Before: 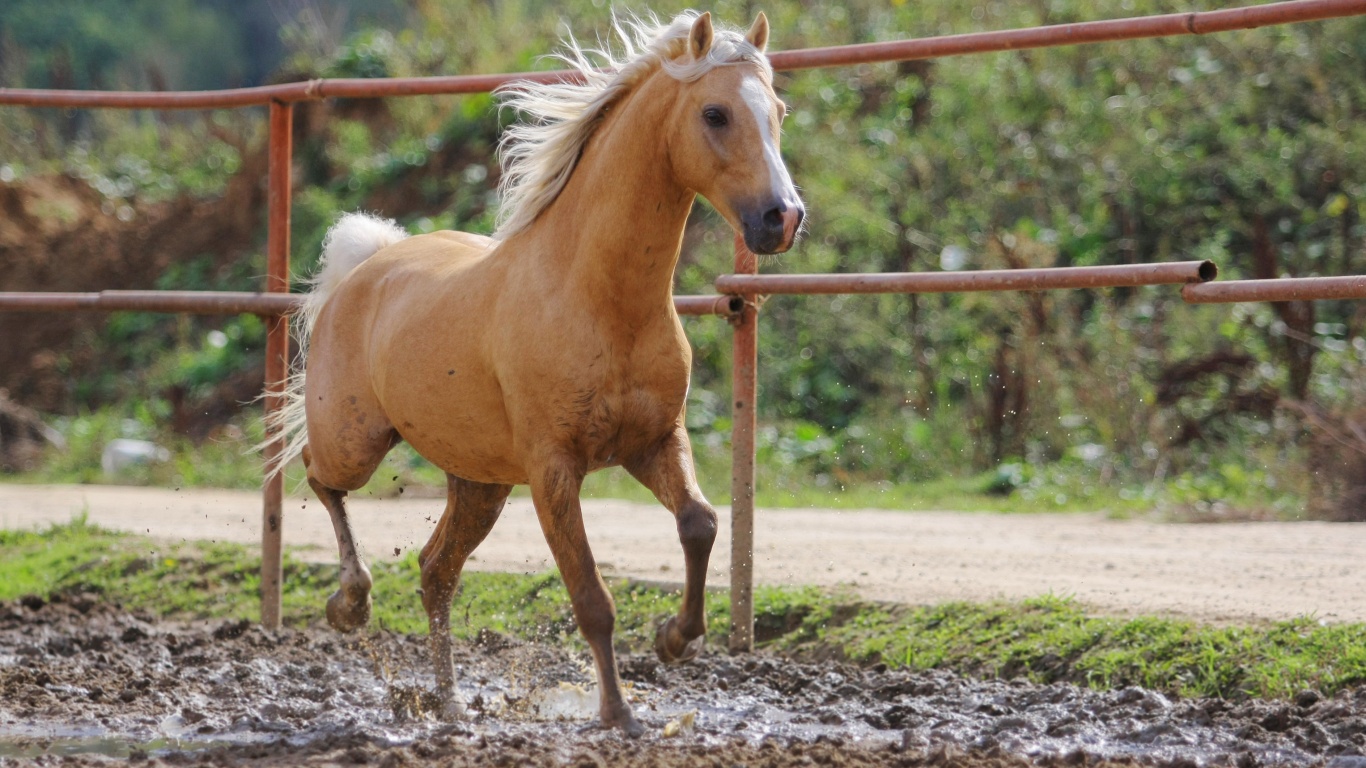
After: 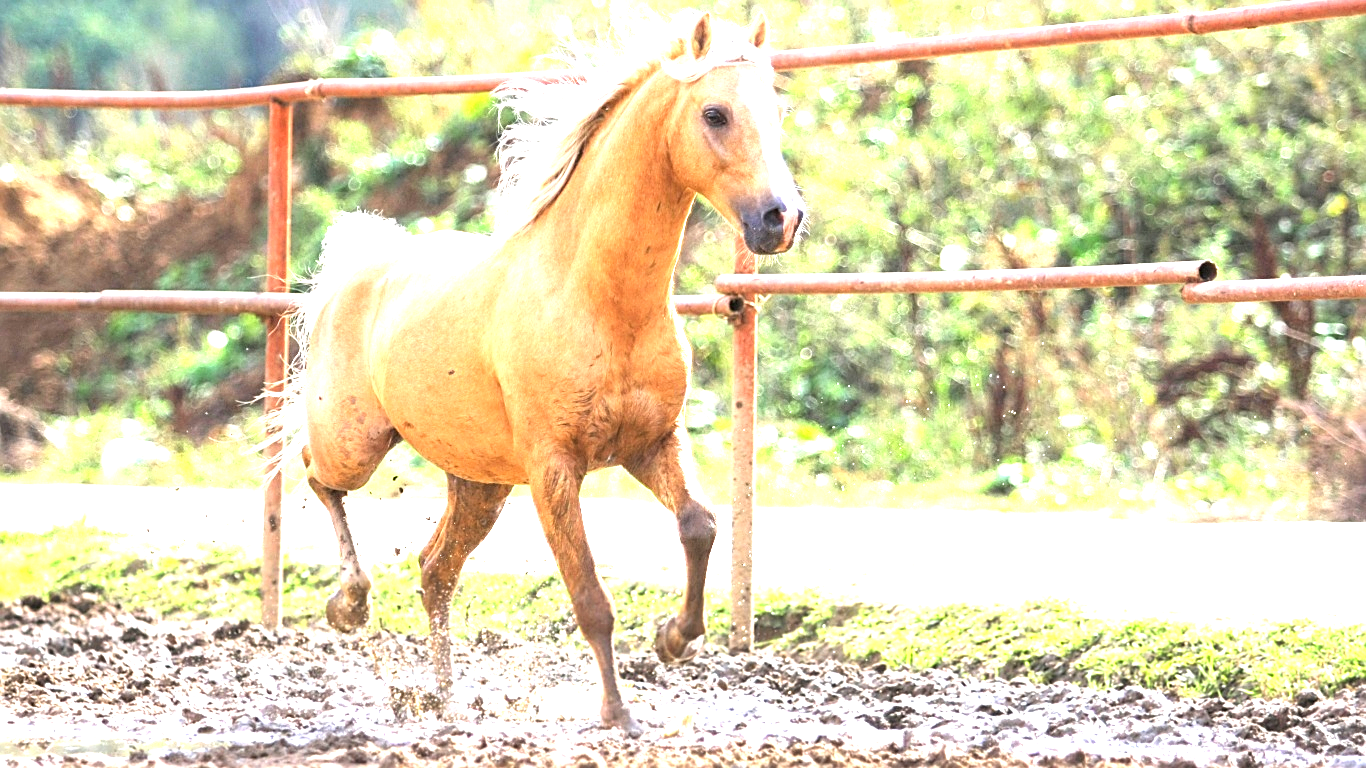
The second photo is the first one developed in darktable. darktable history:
sharpen: on, module defaults
tone equalizer: -8 EV -0.719 EV, -7 EV -0.738 EV, -6 EV -0.564 EV, -5 EV -0.381 EV, -3 EV 0.378 EV, -2 EV 0.6 EV, -1 EV 0.689 EV, +0 EV 0.731 EV, mask exposure compensation -0.514 EV
exposure: black level correction 0, exposure 1.57 EV, compensate highlight preservation false
